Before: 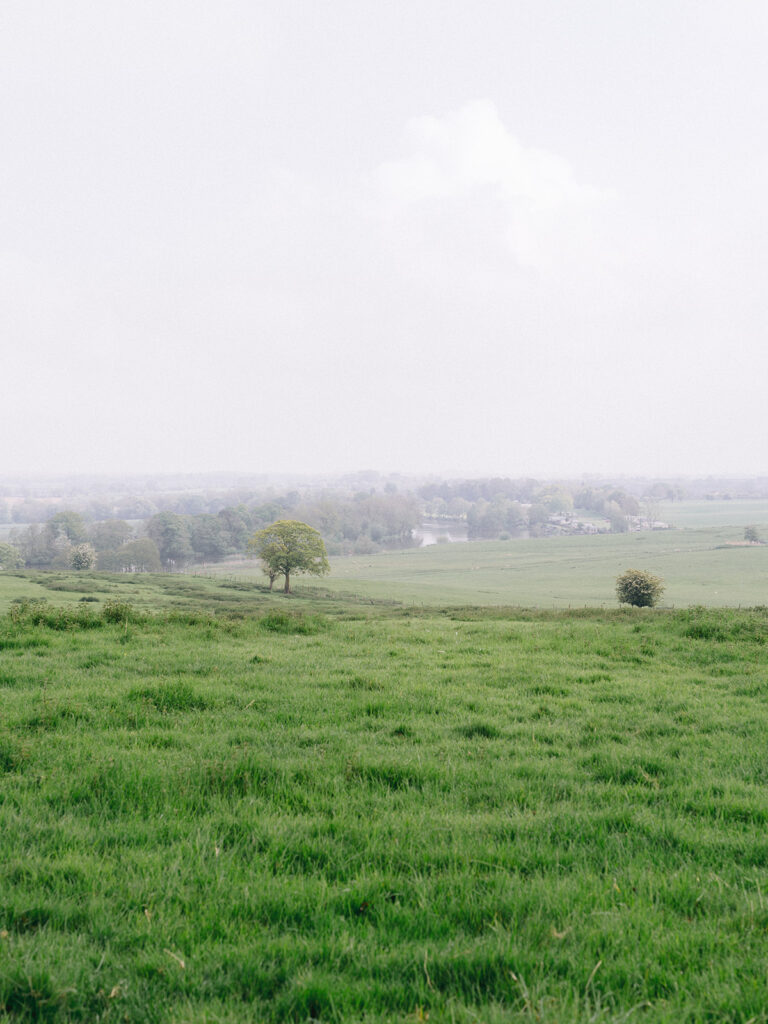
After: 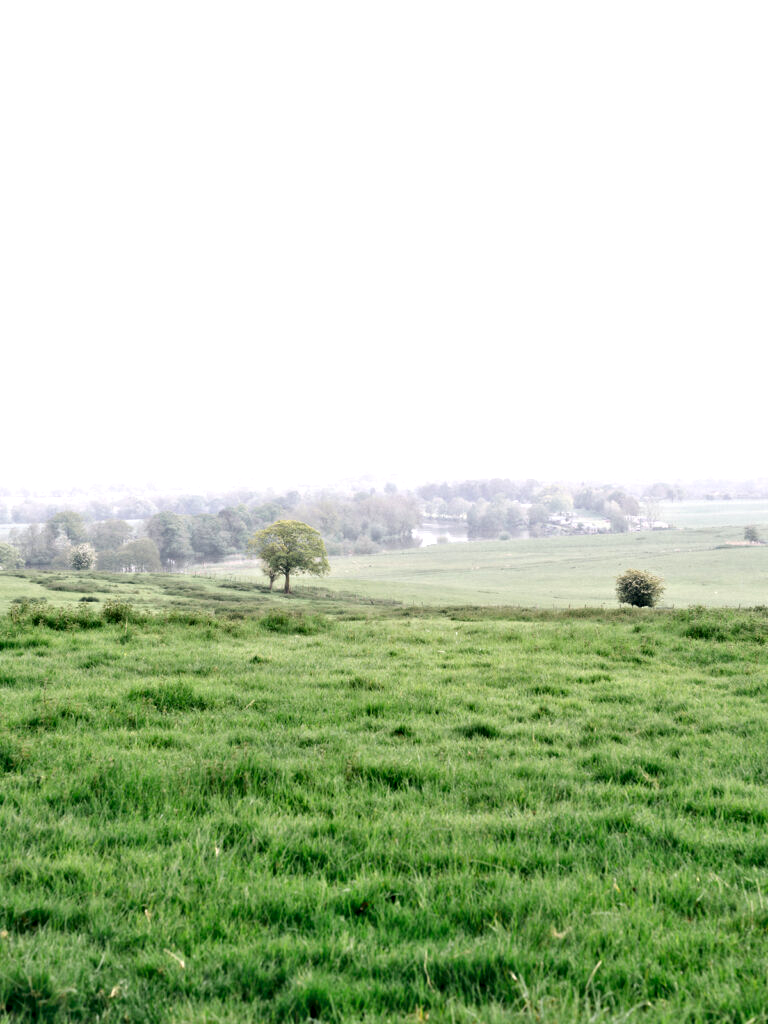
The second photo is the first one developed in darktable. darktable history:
exposure: black level correction 0, exposure 0.498 EV, compensate exposure bias true, compensate highlight preservation false
contrast equalizer: octaves 7, y [[0.511, 0.558, 0.631, 0.632, 0.559, 0.512], [0.5 ×6], [0.5 ×6], [0 ×6], [0 ×6]]
